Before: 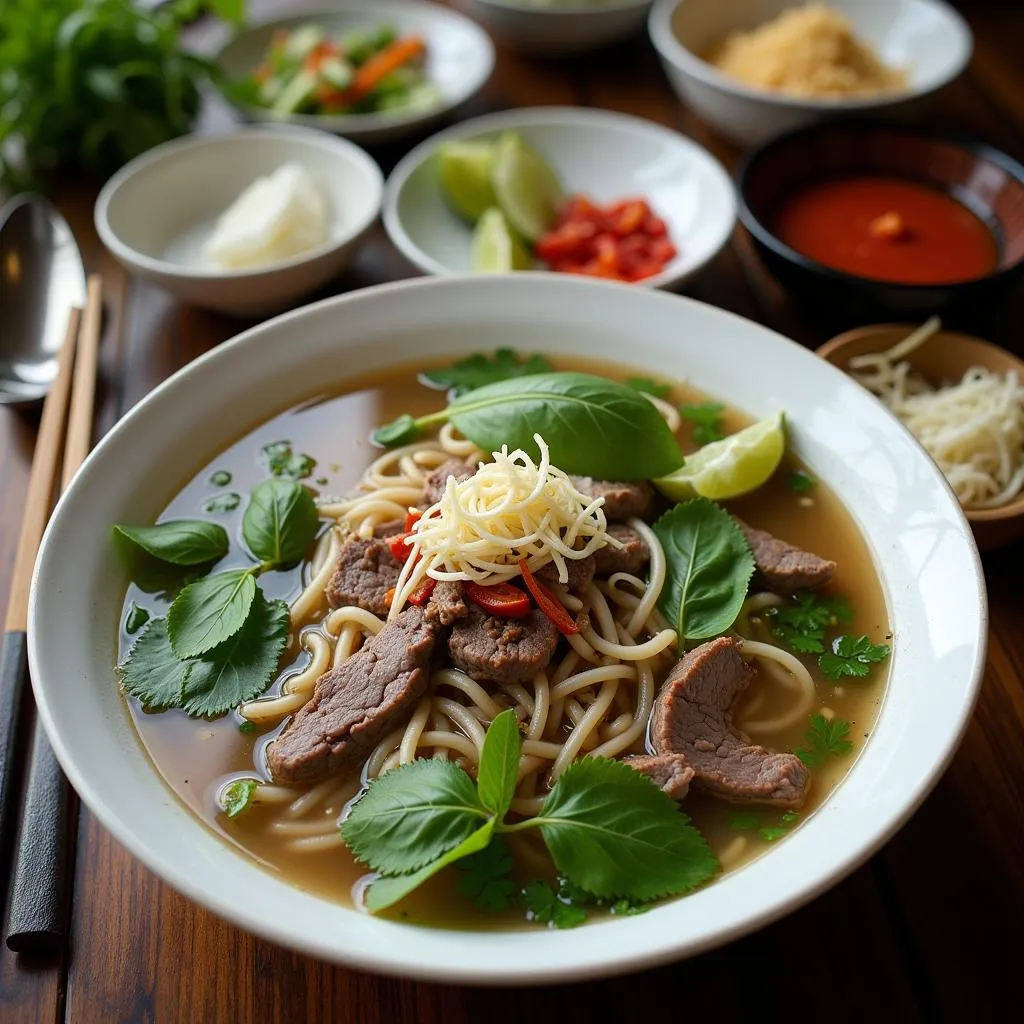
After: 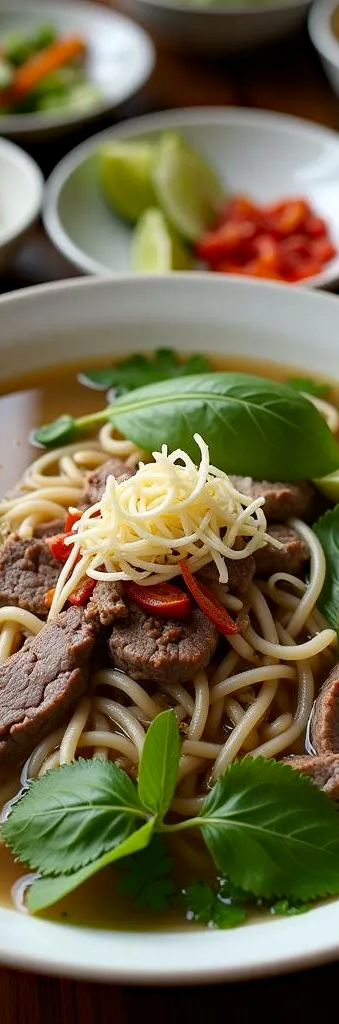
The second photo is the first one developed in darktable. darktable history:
haze removal: compatibility mode true, adaptive false
crop: left 33.204%, right 33.647%
shadows and highlights: shadows -28.88, highlights 30.01
